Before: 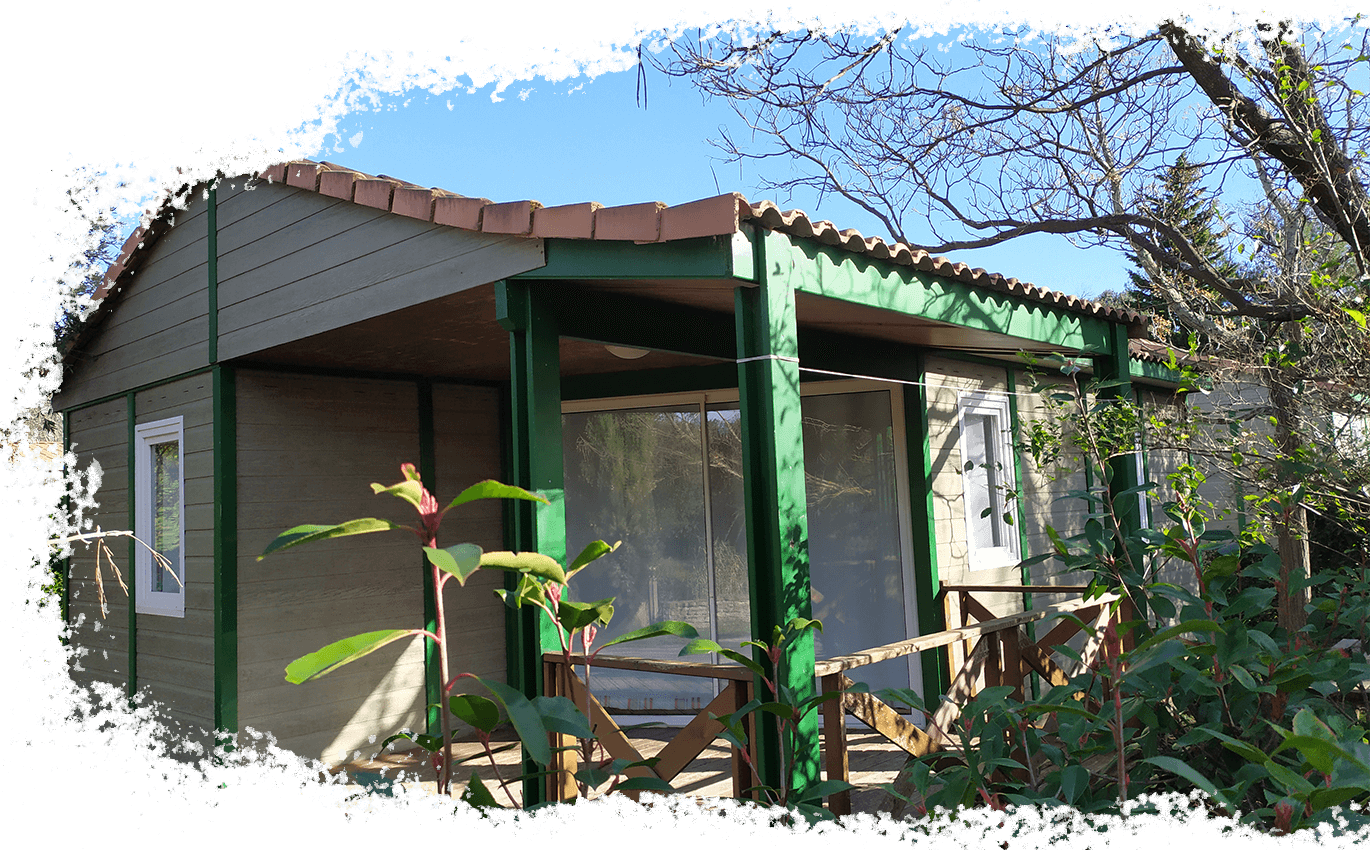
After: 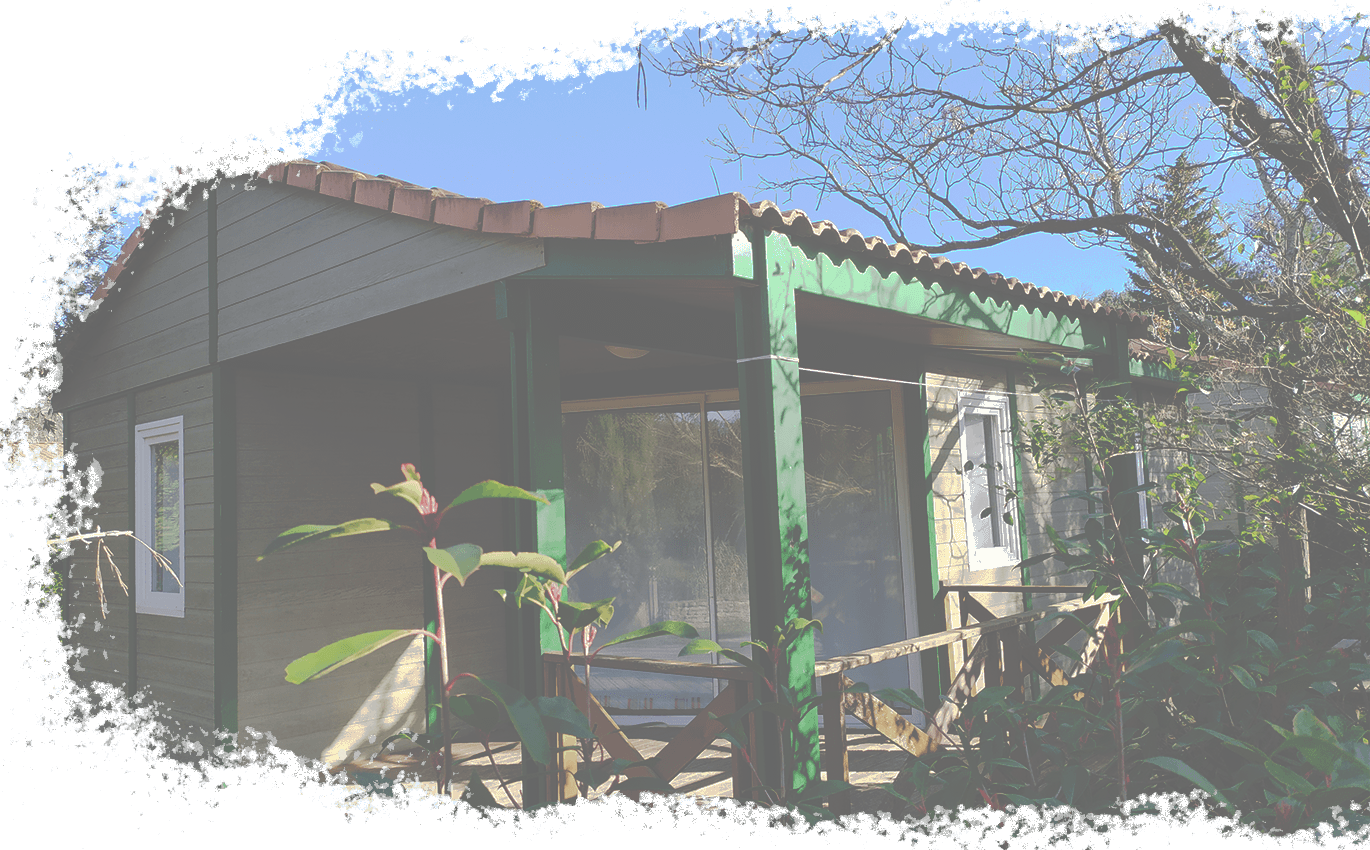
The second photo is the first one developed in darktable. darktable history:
tone curve: curves: ch0 [(0, 0) (0.003, 0.43) (0.011, 0.433) (0.025, 0.434) (0.044, 0.436) (0.069, 0.439) (0.1, 0.442) (0.136, 0.446) (0.177, 0.449) (0.224, 0.454) (0.277, 0.462) (0.335, 0.488) (0.399, 0.524) (0.468, 0.566) (0.543, 0.615) (0.623, 0.666) (0.709, 0.718) (0.801, 0.761) (0.898, 0.801) (1, 1)], preserve colors none
